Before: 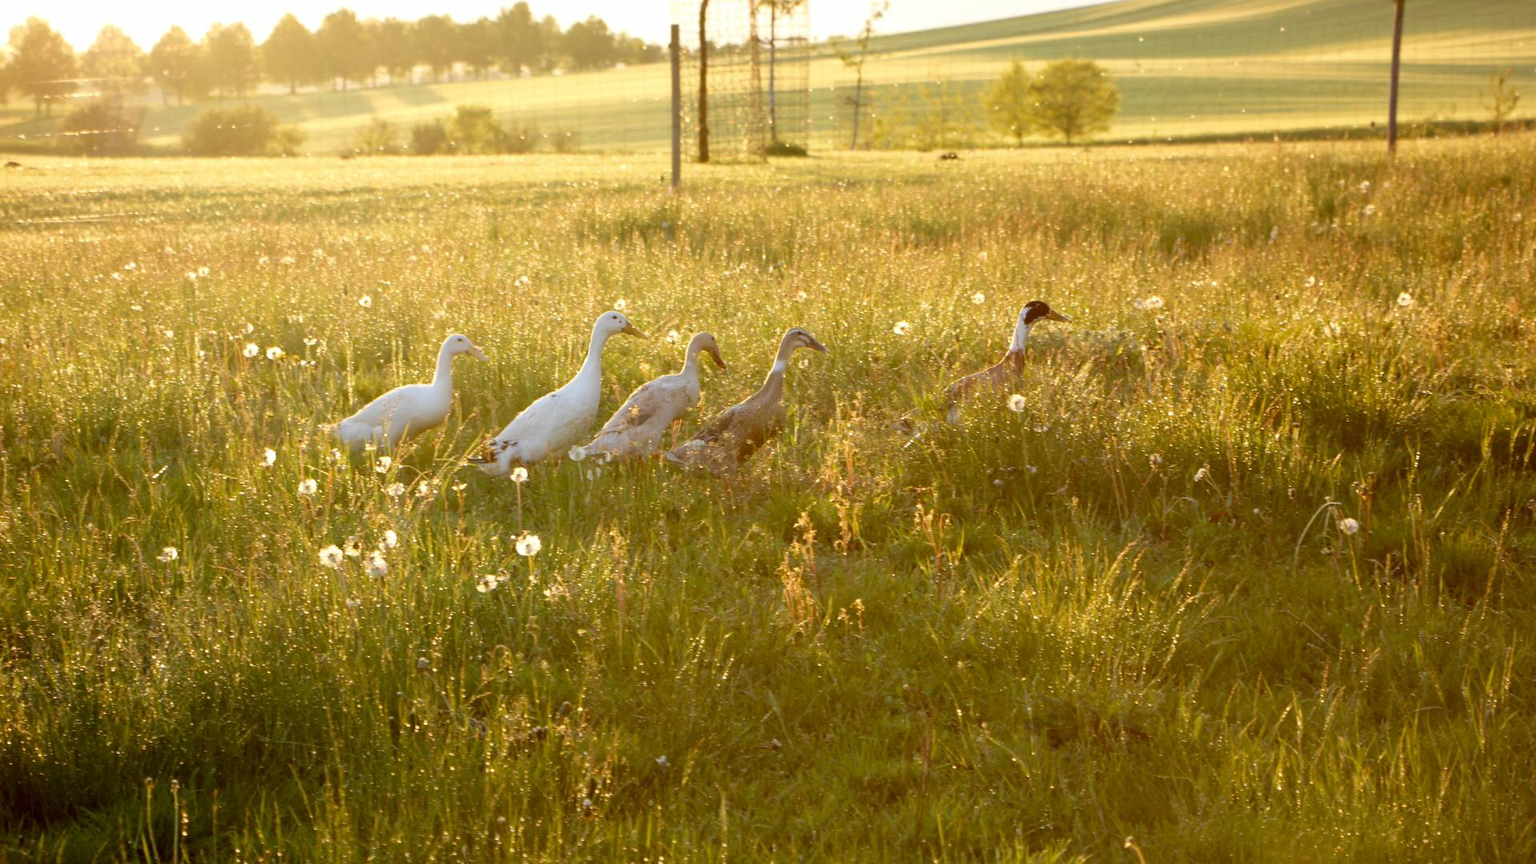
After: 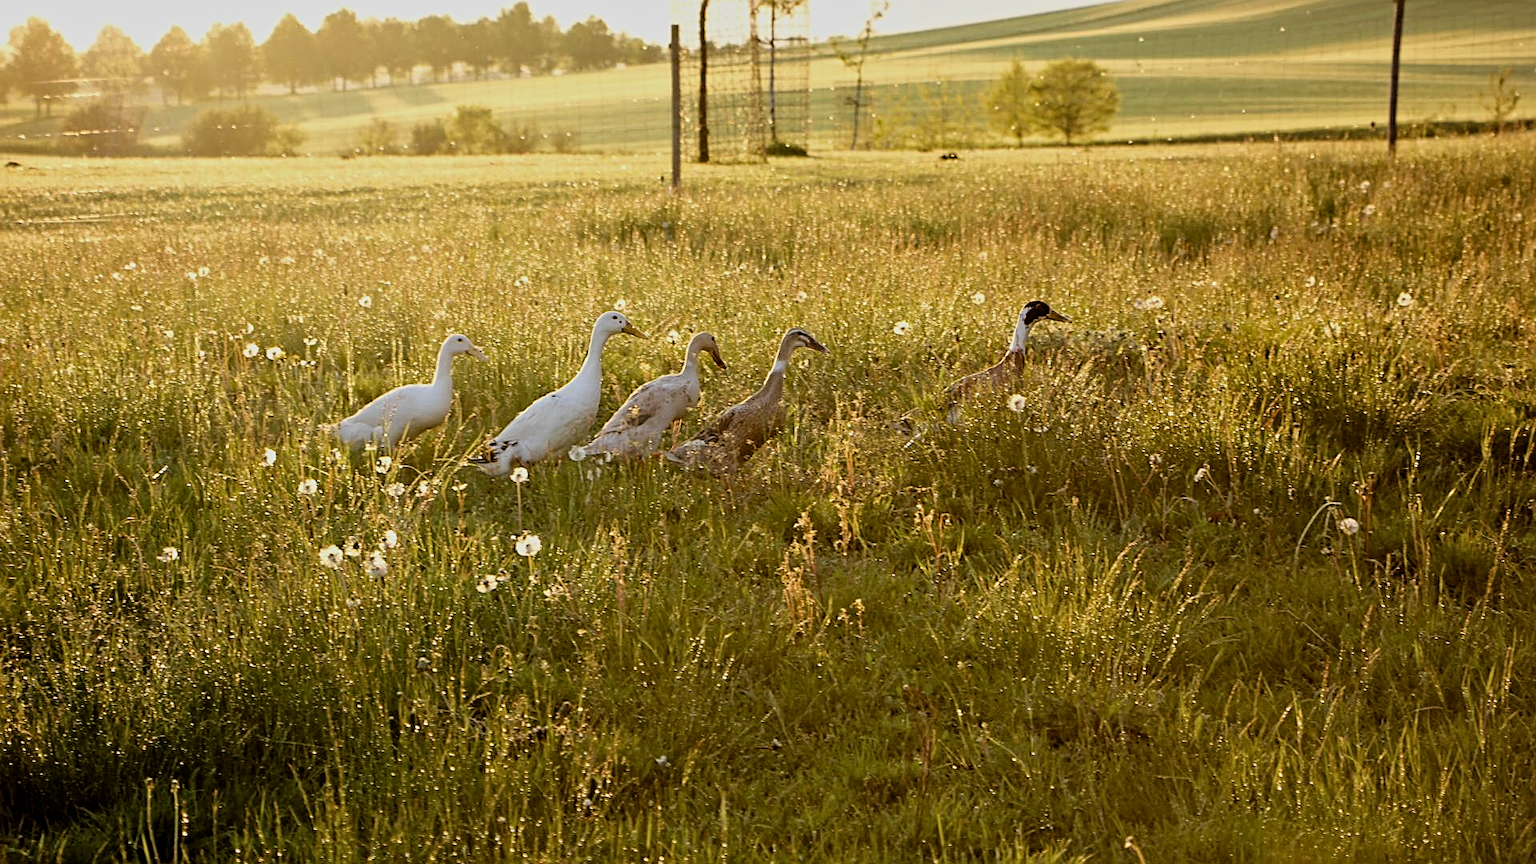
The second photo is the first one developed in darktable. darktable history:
contrast equalizer: octaves 7, y [[0.502, 0.517, 0.543, 0.576, 0.611, 0.631], [0.5 ×6], [0.5 ×6], [0 ×6], [0 ×6]]
sharpen: on, module defaults
tone equalizer: -8 EV 0.256 EV, -7 EV 0.404 EV, -6 EV 0.438 EV, -5 EV 0.275 EV, -3 EV -0.263 EV, -2 EV -0.389 EV, -1 EV -0.424 EV, +0 EV -0.245 EV
filmic rgb: black relative exposure -7.76 EV, white relative exposure 4.39 EV, threshold 5.96 EV, hardness 3.76, latitude 49.8%, contrast 1.101, color science v6 (2022), enable highlight reconstruction true
